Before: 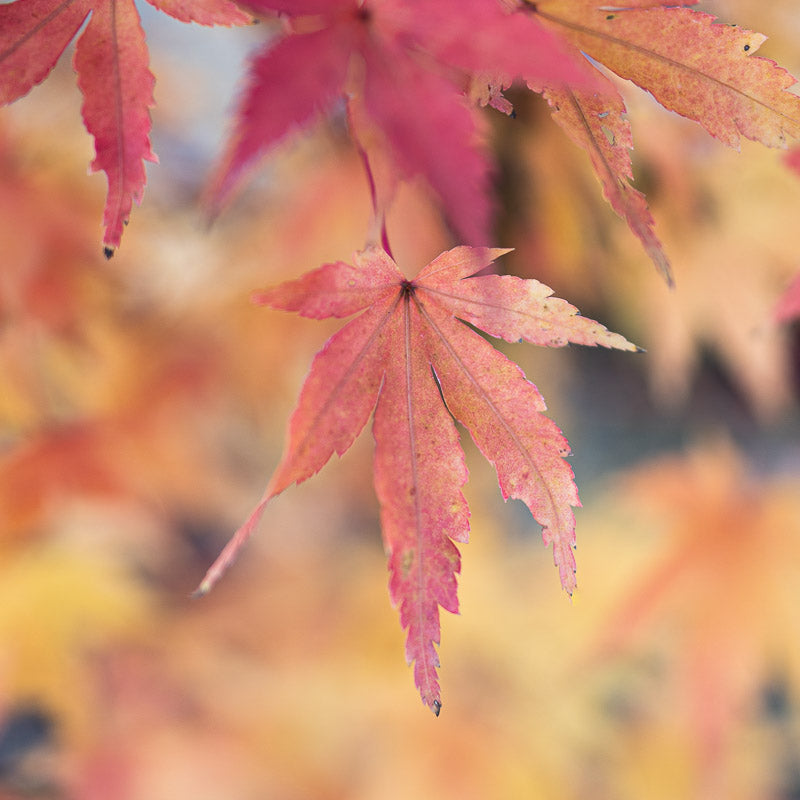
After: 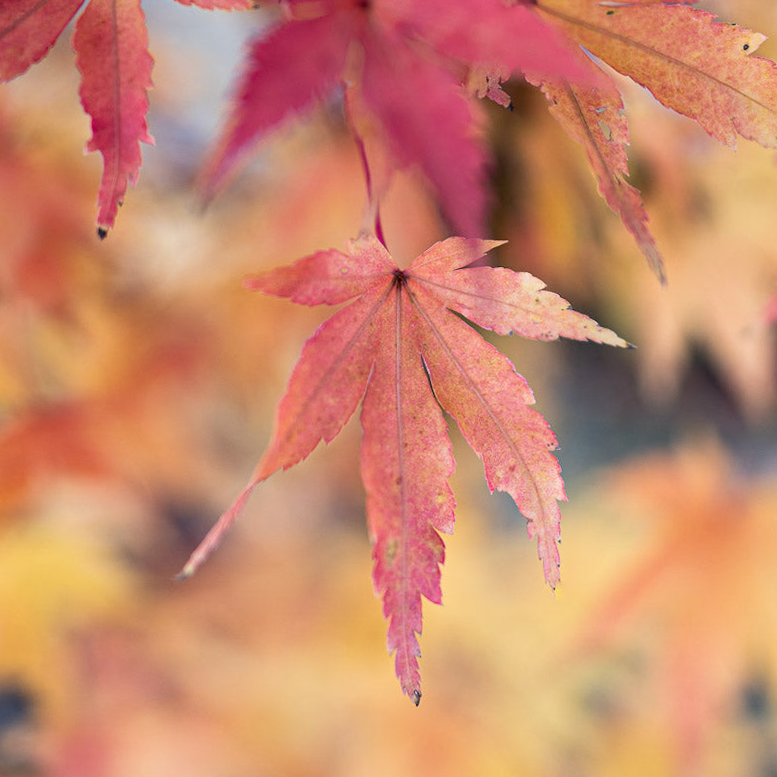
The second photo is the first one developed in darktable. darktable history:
white balance: emerald 1
exposure: black level correction 0.01, exposure 0.011 EV, compensate highlight preservation false
crop and rotate: angle -1.69°
tone equalizer: on, module defaults
